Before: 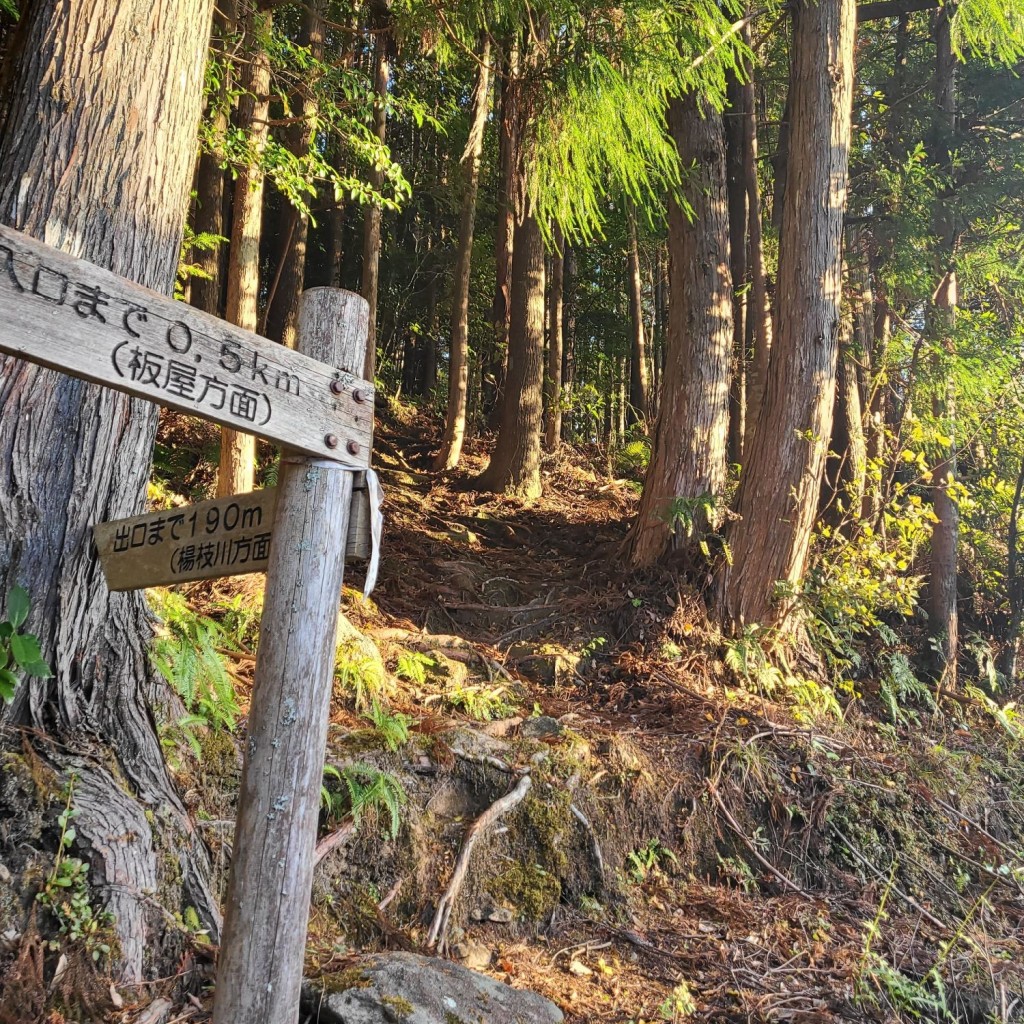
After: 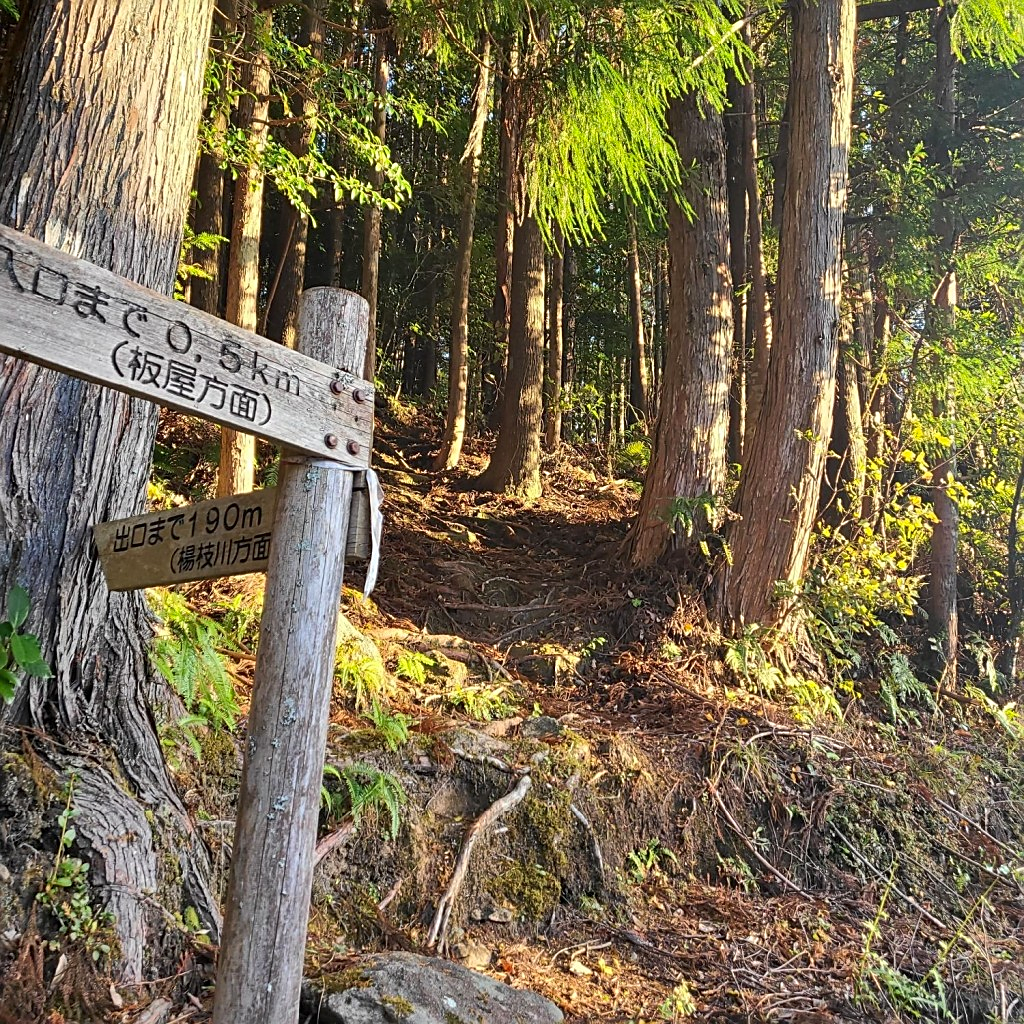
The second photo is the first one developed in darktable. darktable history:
contrast brightness saturation: saturation 0.104
sharpen: on, module defaults
